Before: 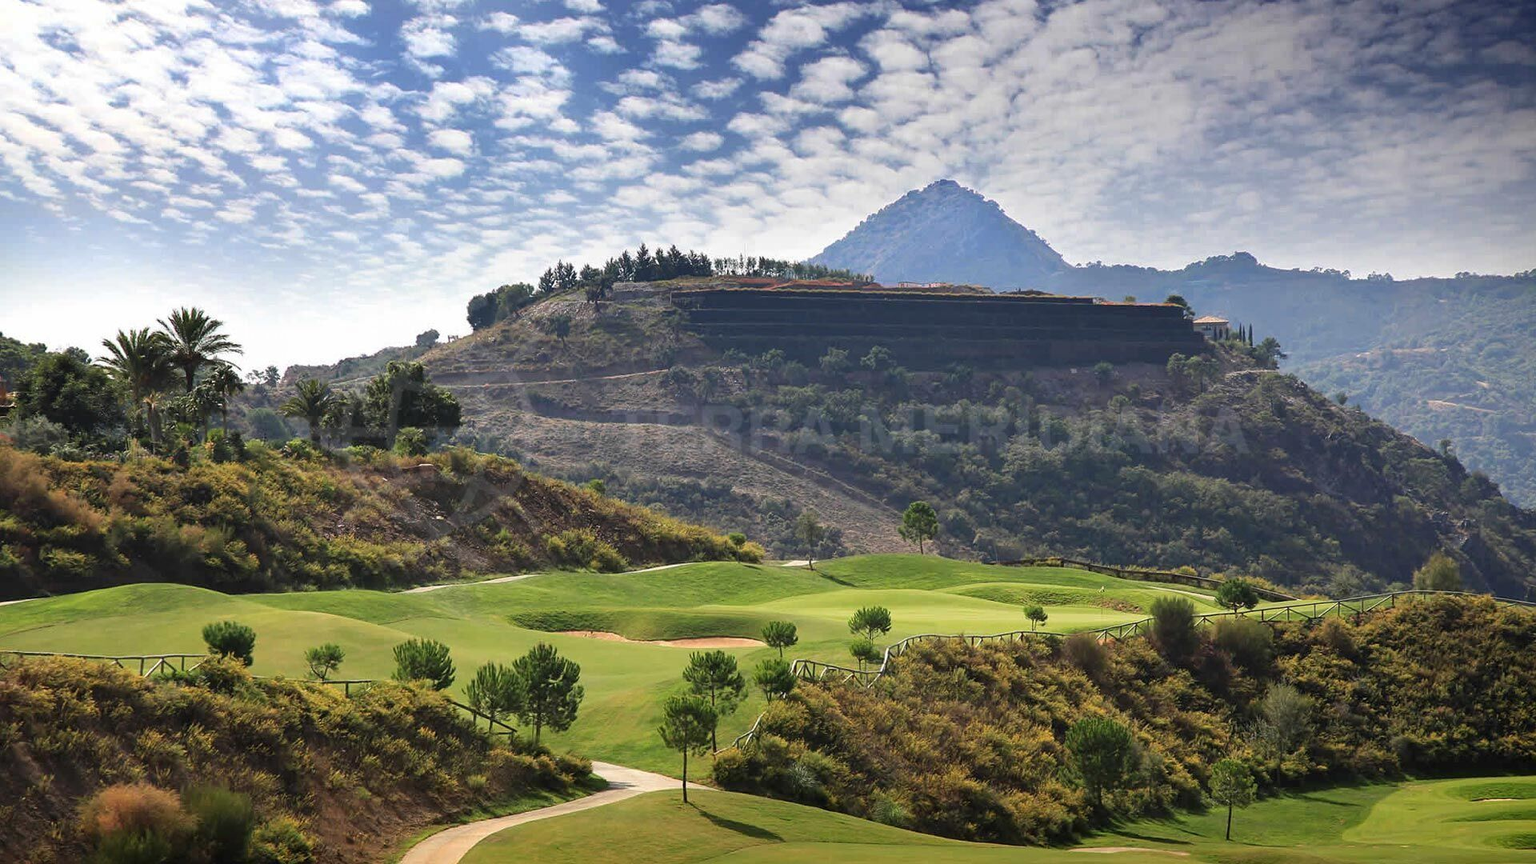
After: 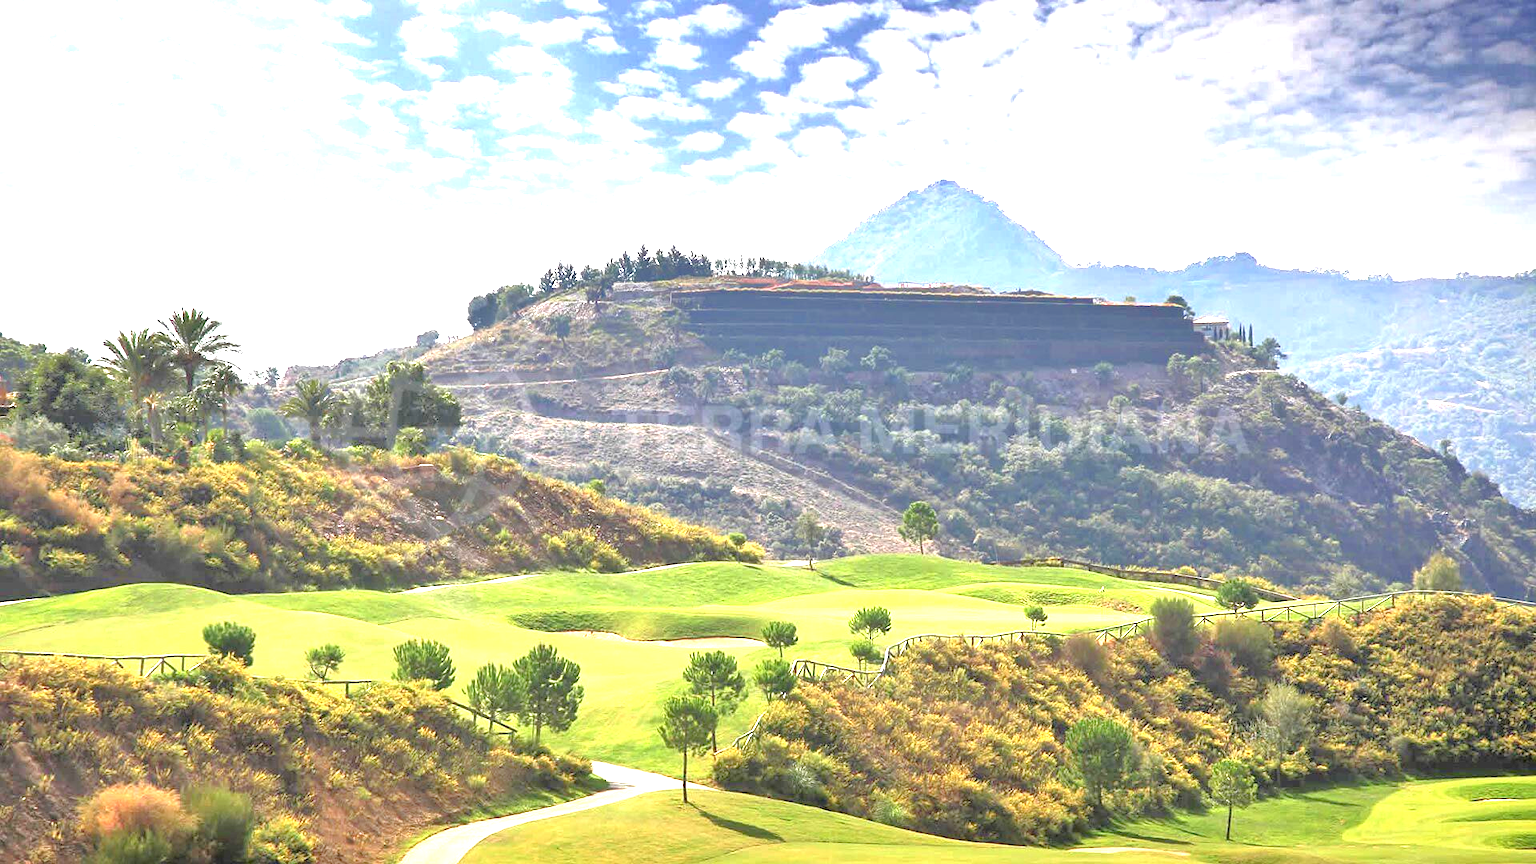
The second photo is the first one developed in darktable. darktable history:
exposure: black level correction 0, exposure 1.675 EV, compensate exposure bias true, compensate highlight preservation false
tone equalizer: -7 EV 0.15 EV, -6 EV 0.6 EV, -5 EV 1.15 EV, -4 EV 1.33 EV, -3 EV 1.15 EV, -2 EV 0.6 EV, -1 EV 0.15 EV, mask exposure compensation -0.5 EV
